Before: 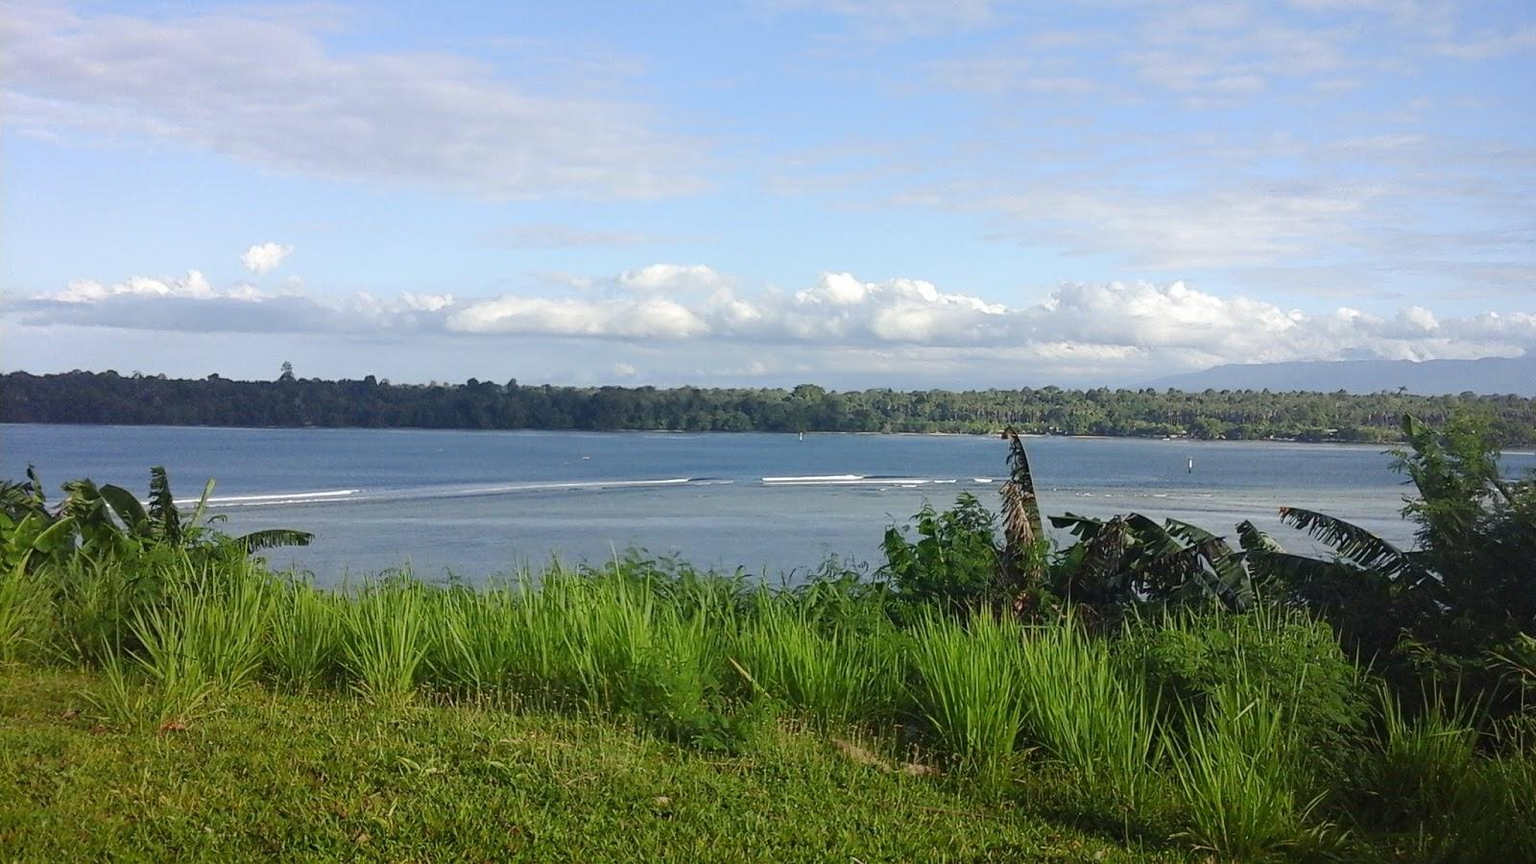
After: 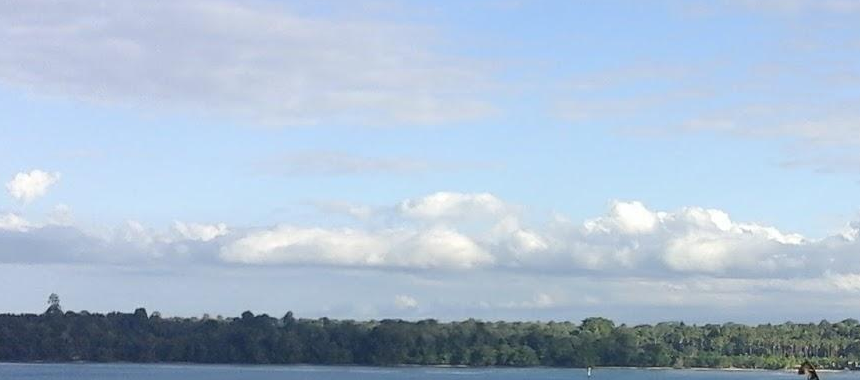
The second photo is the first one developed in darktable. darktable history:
crop: left 15.341%, top 9.32%, right 30.878%, bottom 48.389%
